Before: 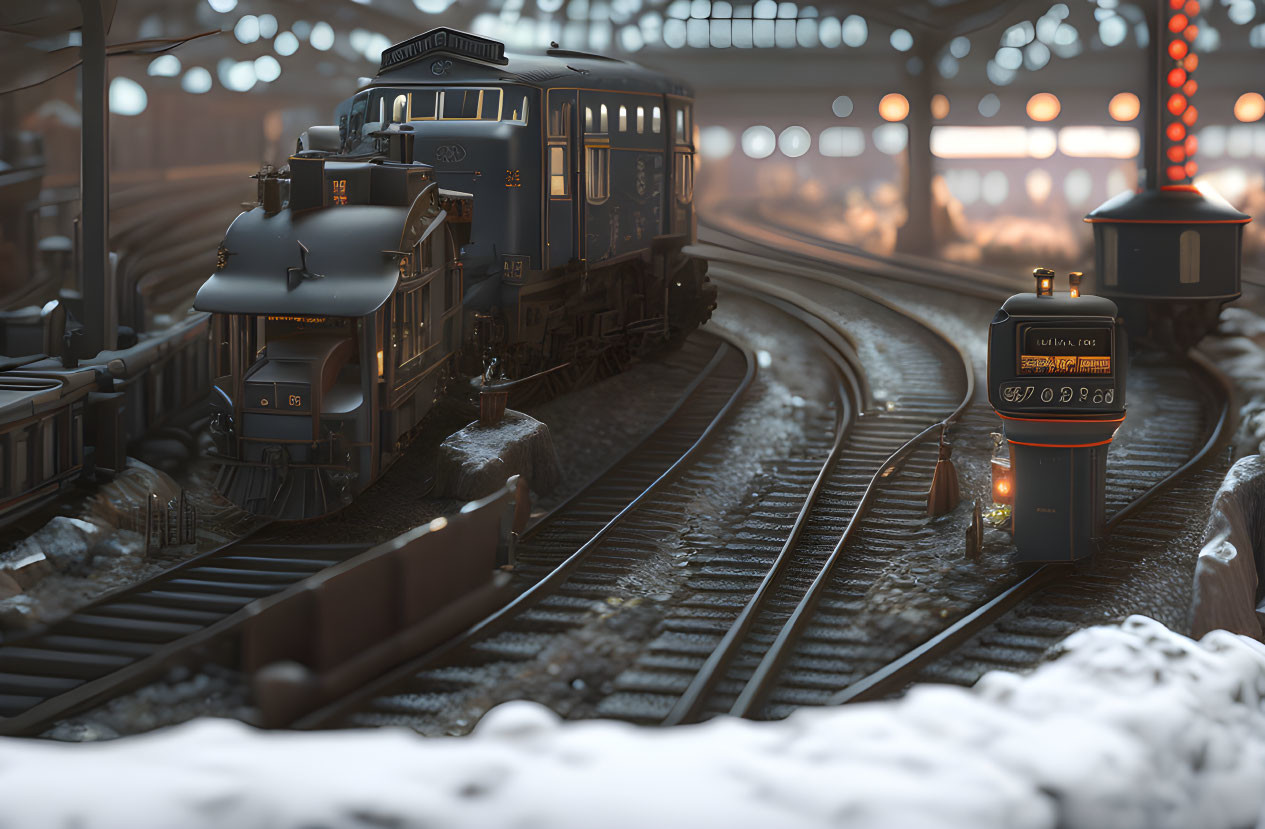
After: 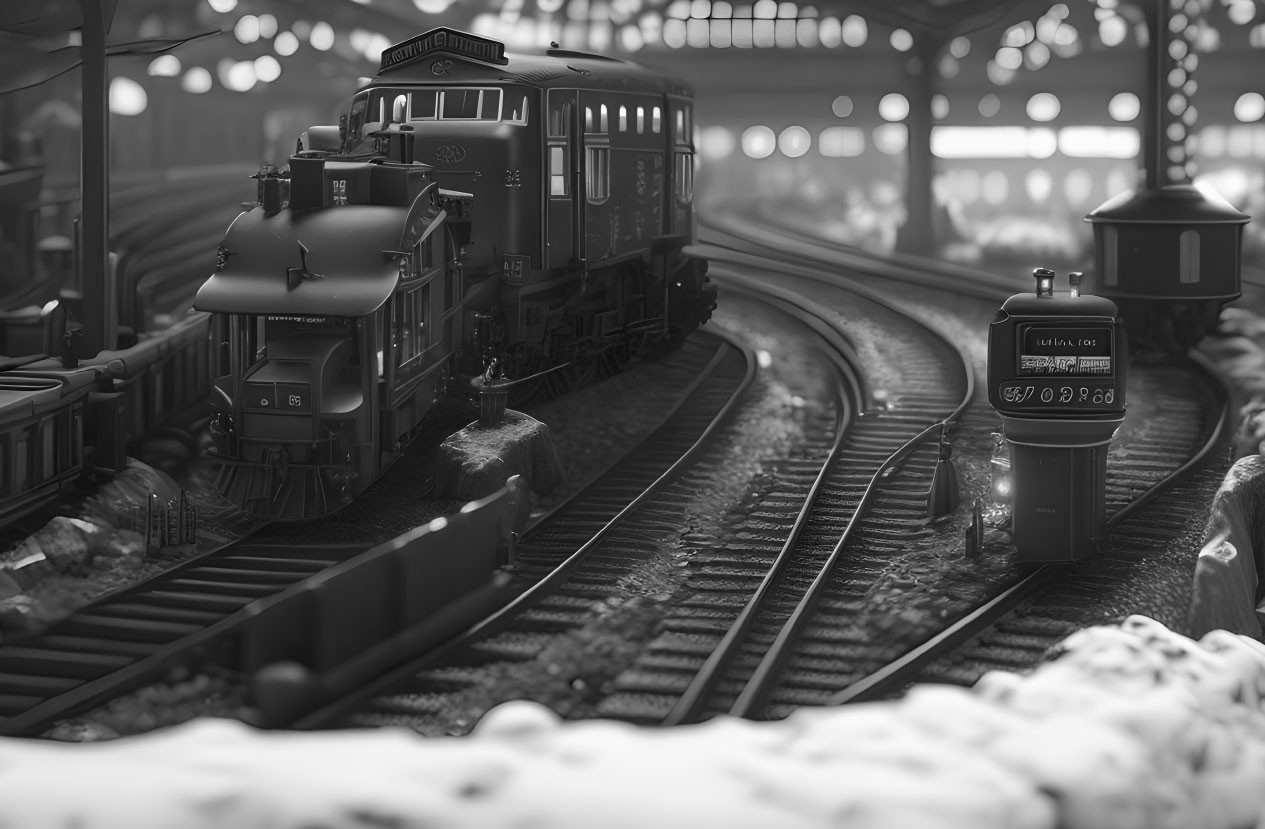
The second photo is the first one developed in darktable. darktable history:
color calibration: output gray [0.714, 0.278, 0, 0], illuminant as shot in camera, adaptation linear Bradford (ICC v4), x 0.406, y 0.404, temperature 3535.34 K
